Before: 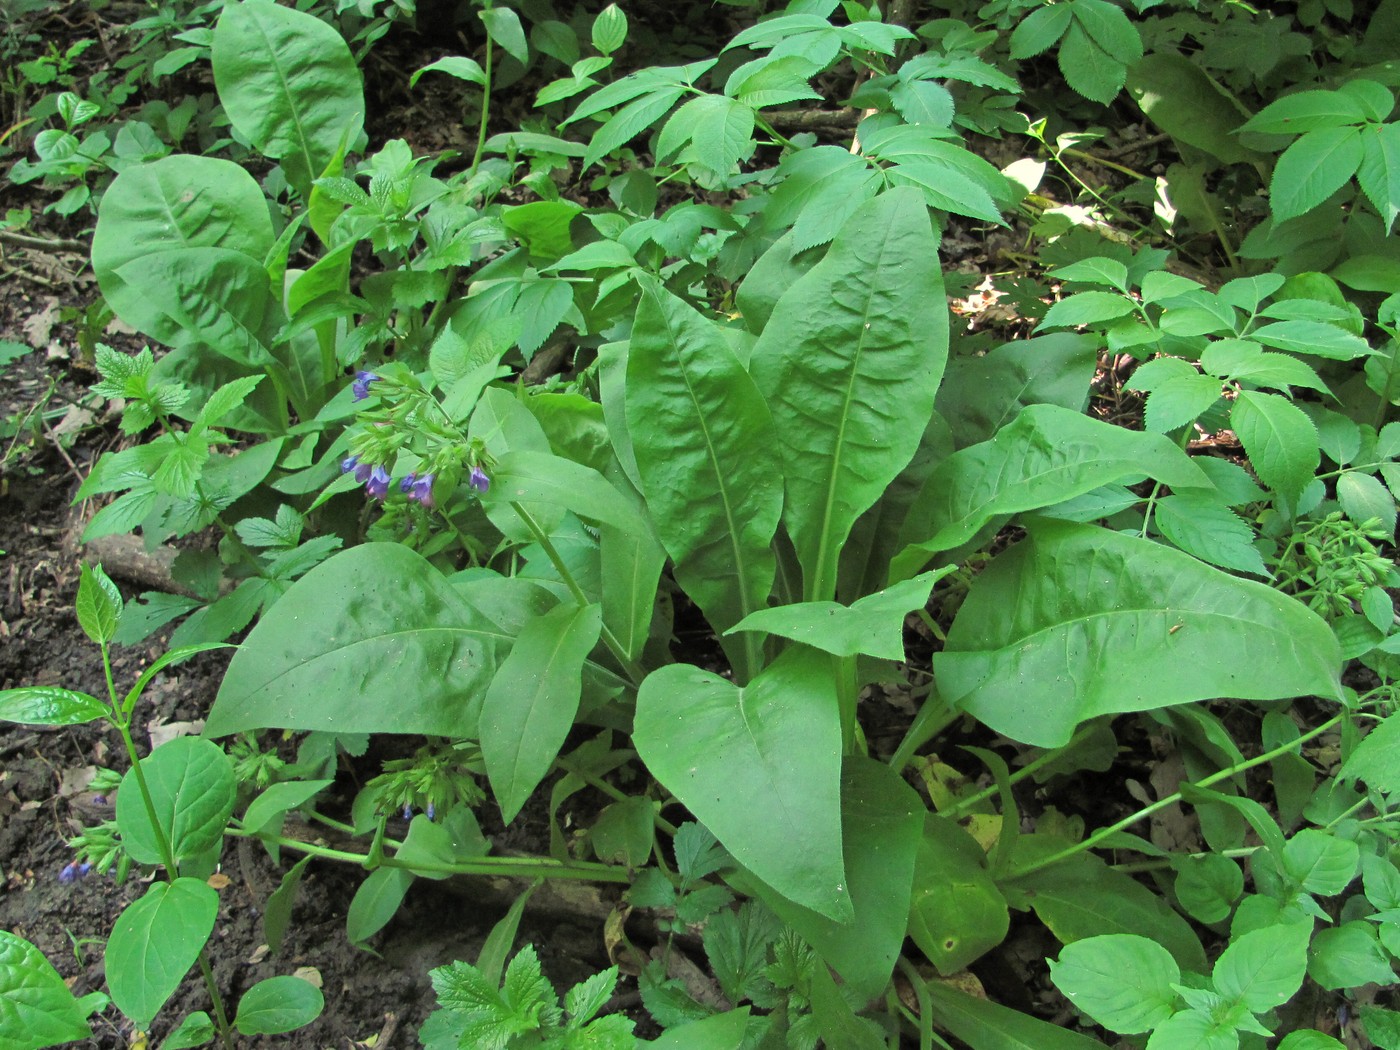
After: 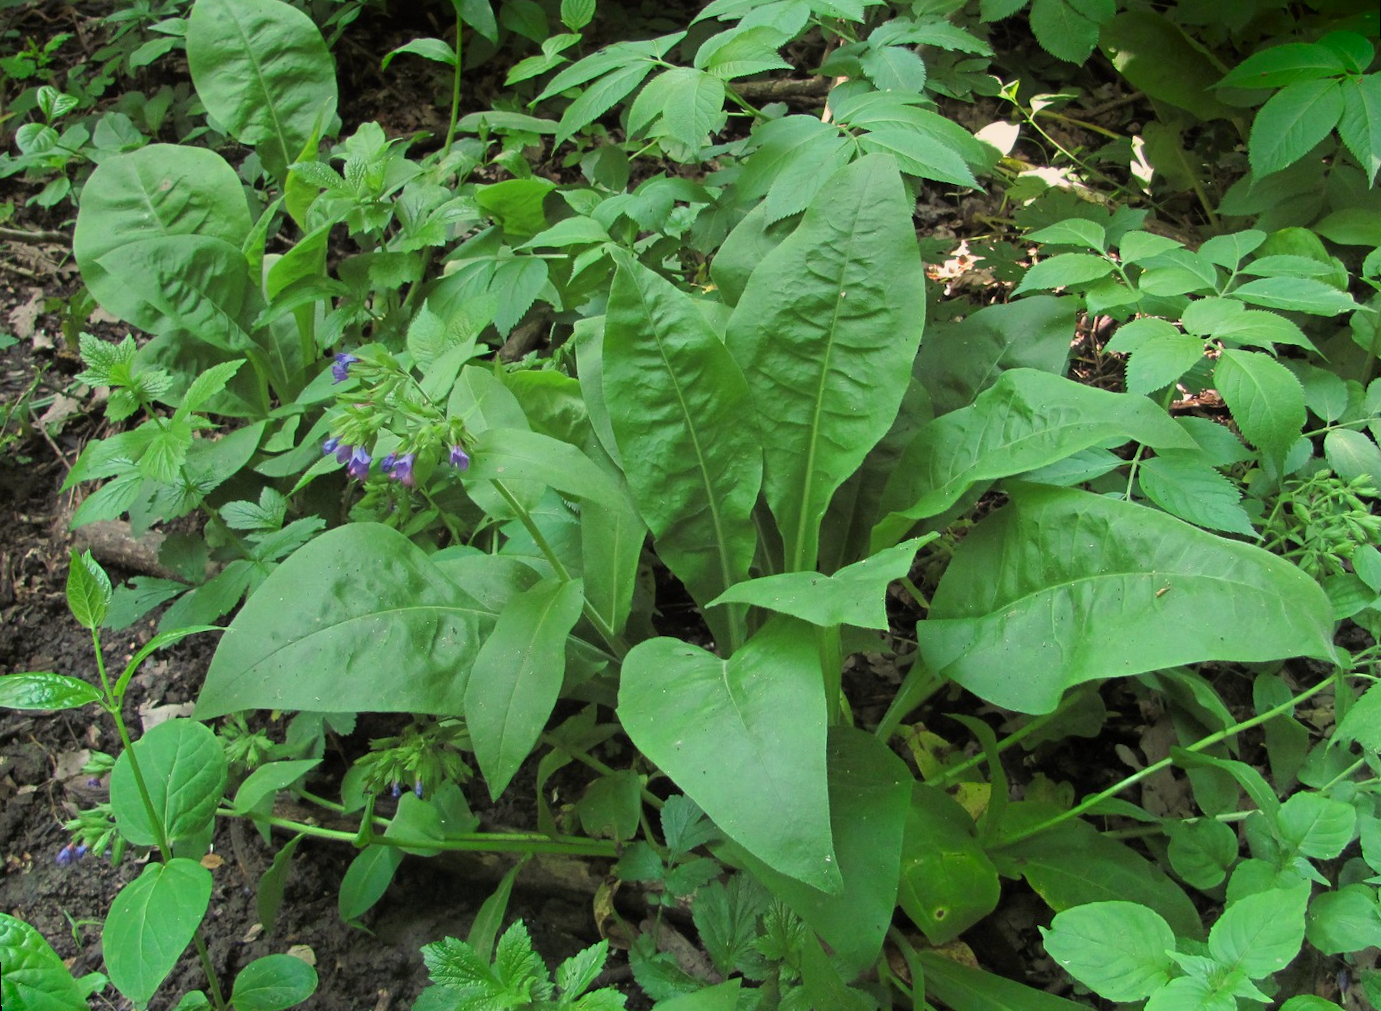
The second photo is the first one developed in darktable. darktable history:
rotate and perspective: rotation -1.32°, lens shift (horizontal) -0.031, crop left 0.015, crop right 0.985, crop top 0.047, crop bottom 0.982
white balance: emerald 1
graduated density: density 0.38 EV, hardness 21%, rotation -6.11°, saturation 32%
shadows and highlights: shadows -88.03, highlights -35.45, shadows color adjustment 99.15%, highlights color adjustment 0%, soften with gaussian
